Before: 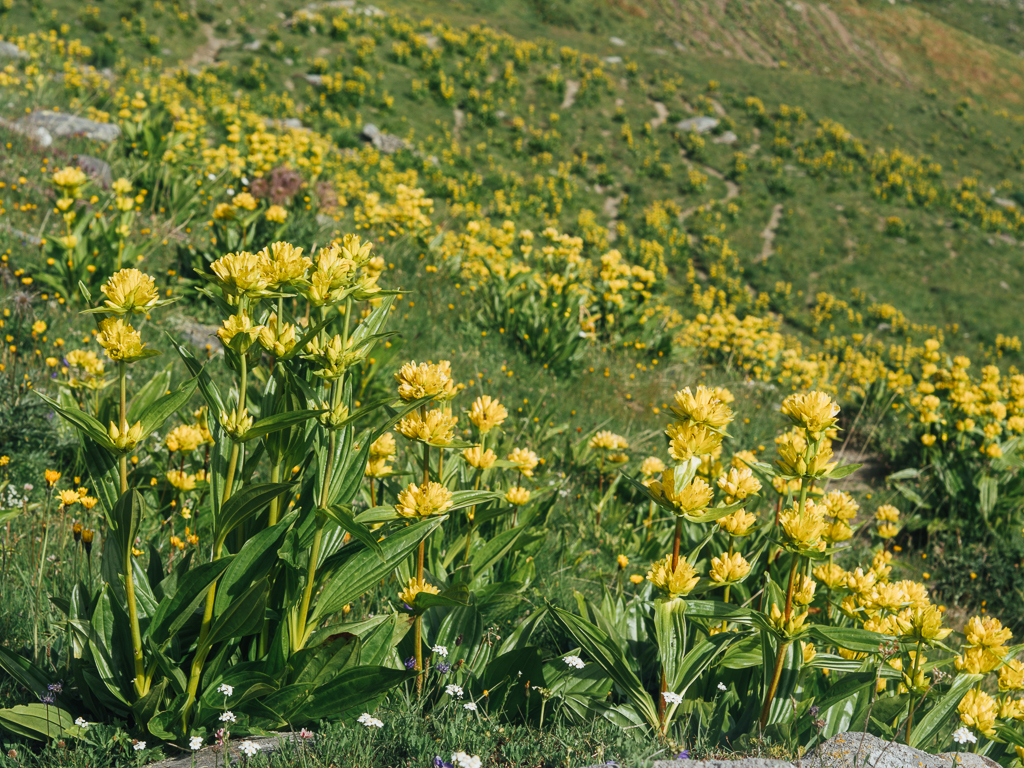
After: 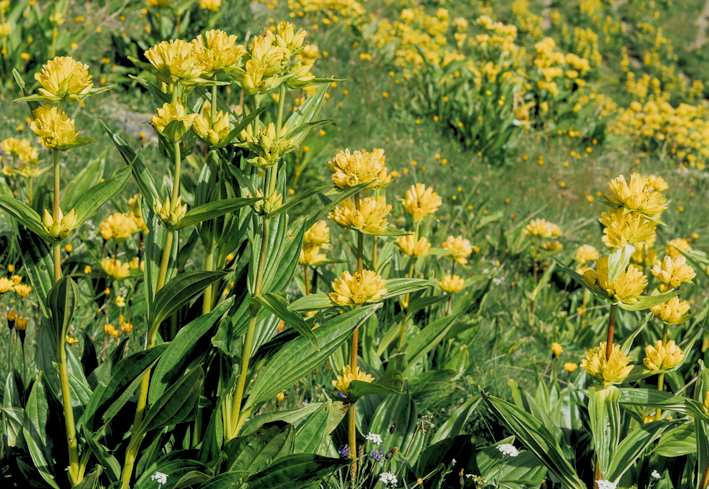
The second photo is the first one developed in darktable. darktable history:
crop: left 6.488%, top 27.668%, right 24.183%, bottom 8.656%
rgb levels: preserve colors sum RGB, levels [[0.038, 0.433, 0.934], [0, 0.5, 1], [0, 0.5, 1]]
